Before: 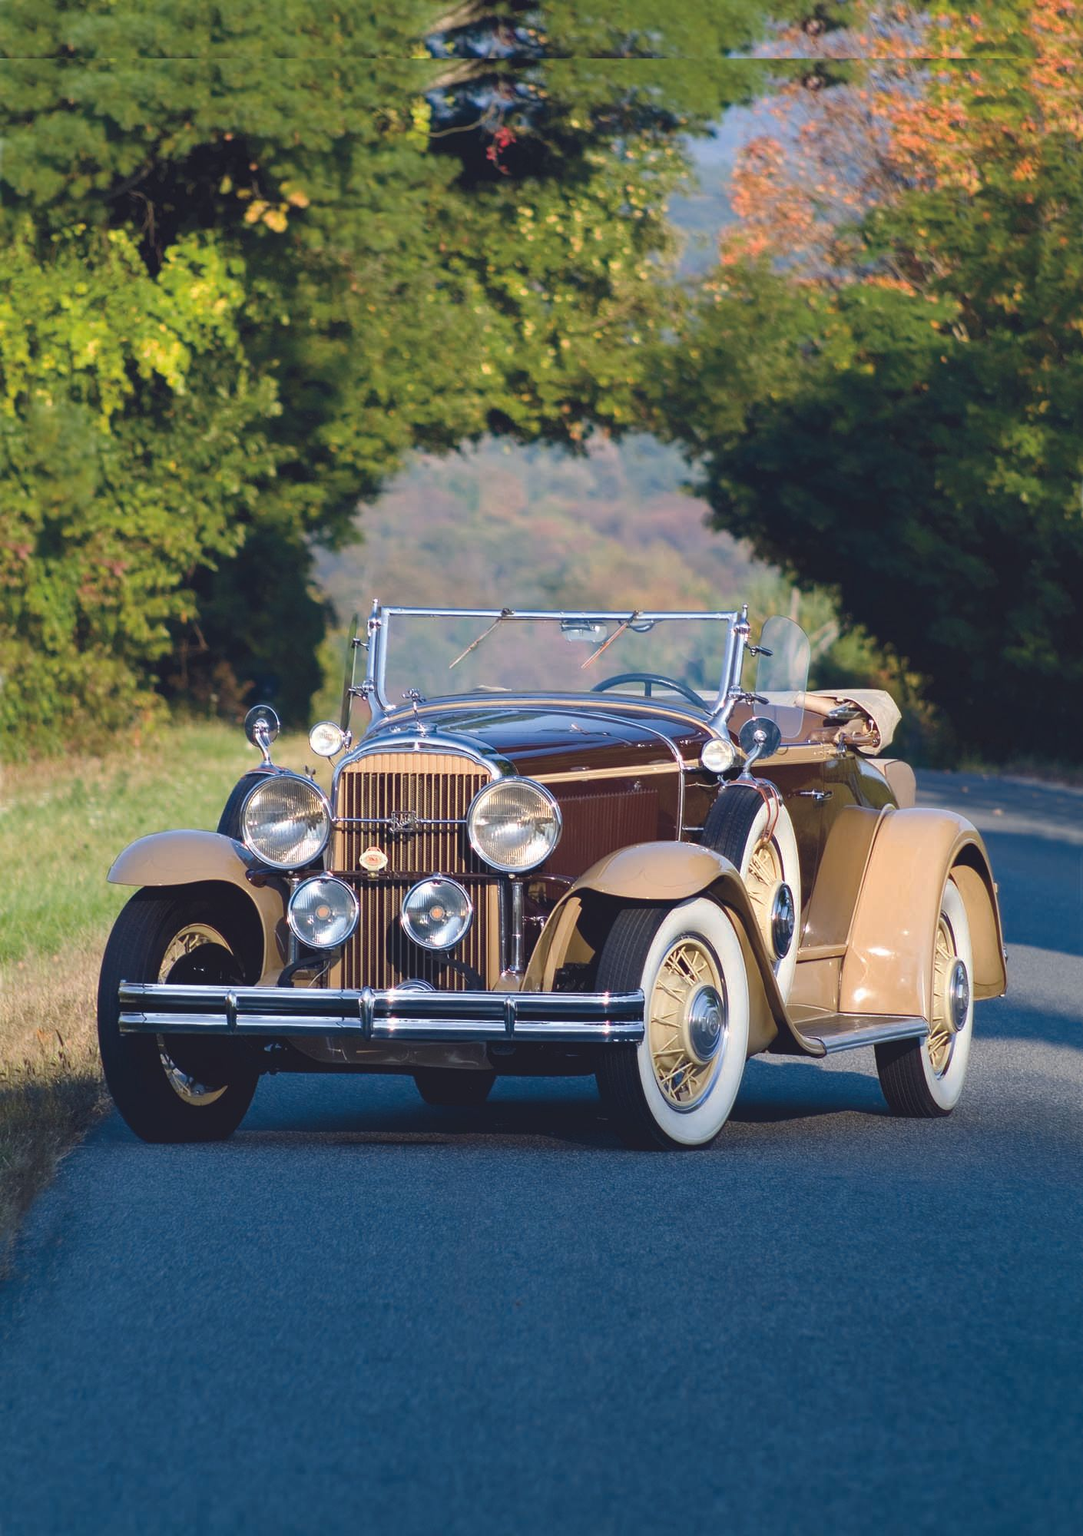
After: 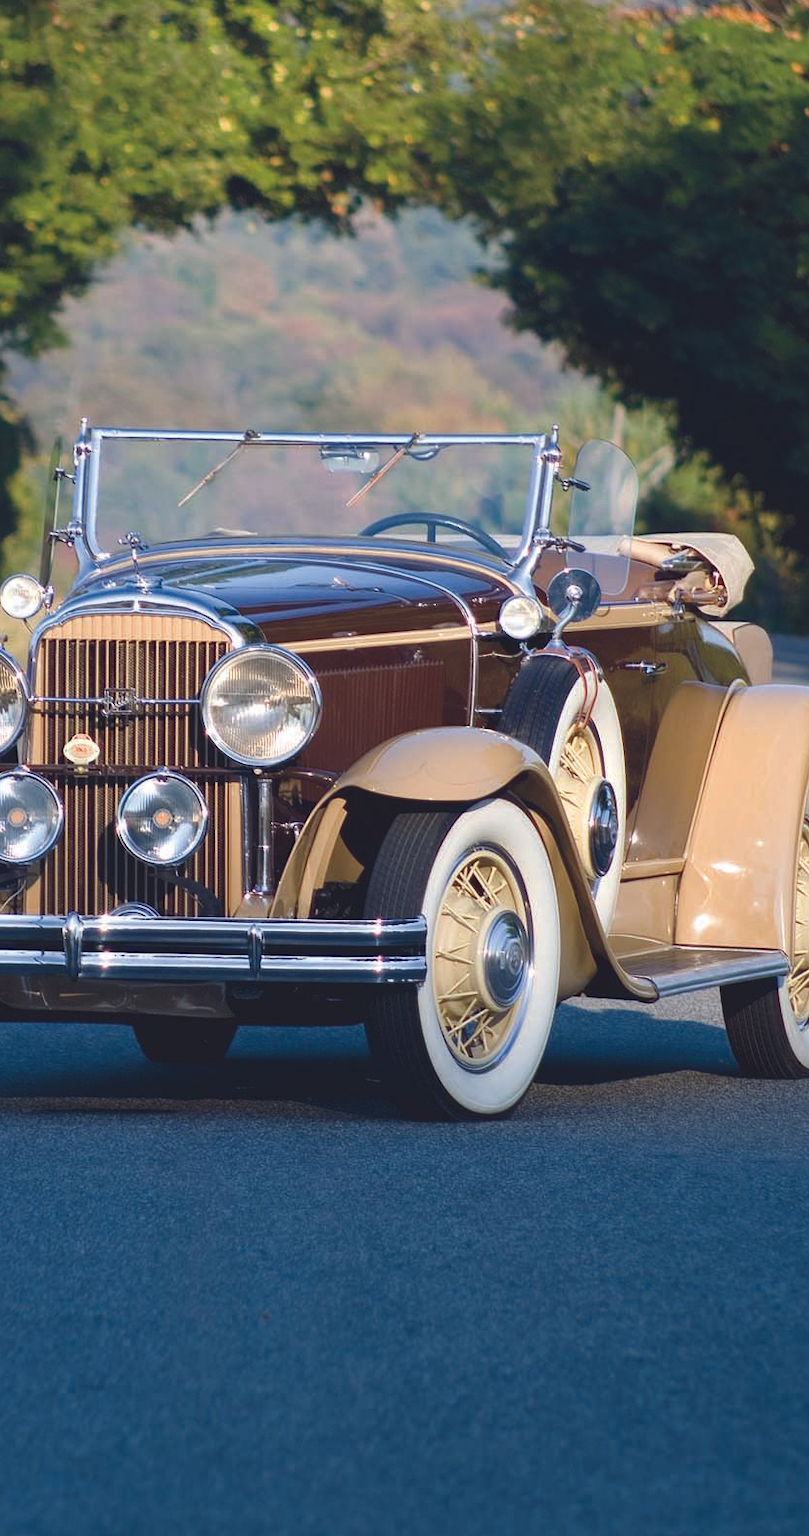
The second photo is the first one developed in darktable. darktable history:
crop and rotate: left 28.617%, top 17.68%, right 12.665%, bottom 3.824%
